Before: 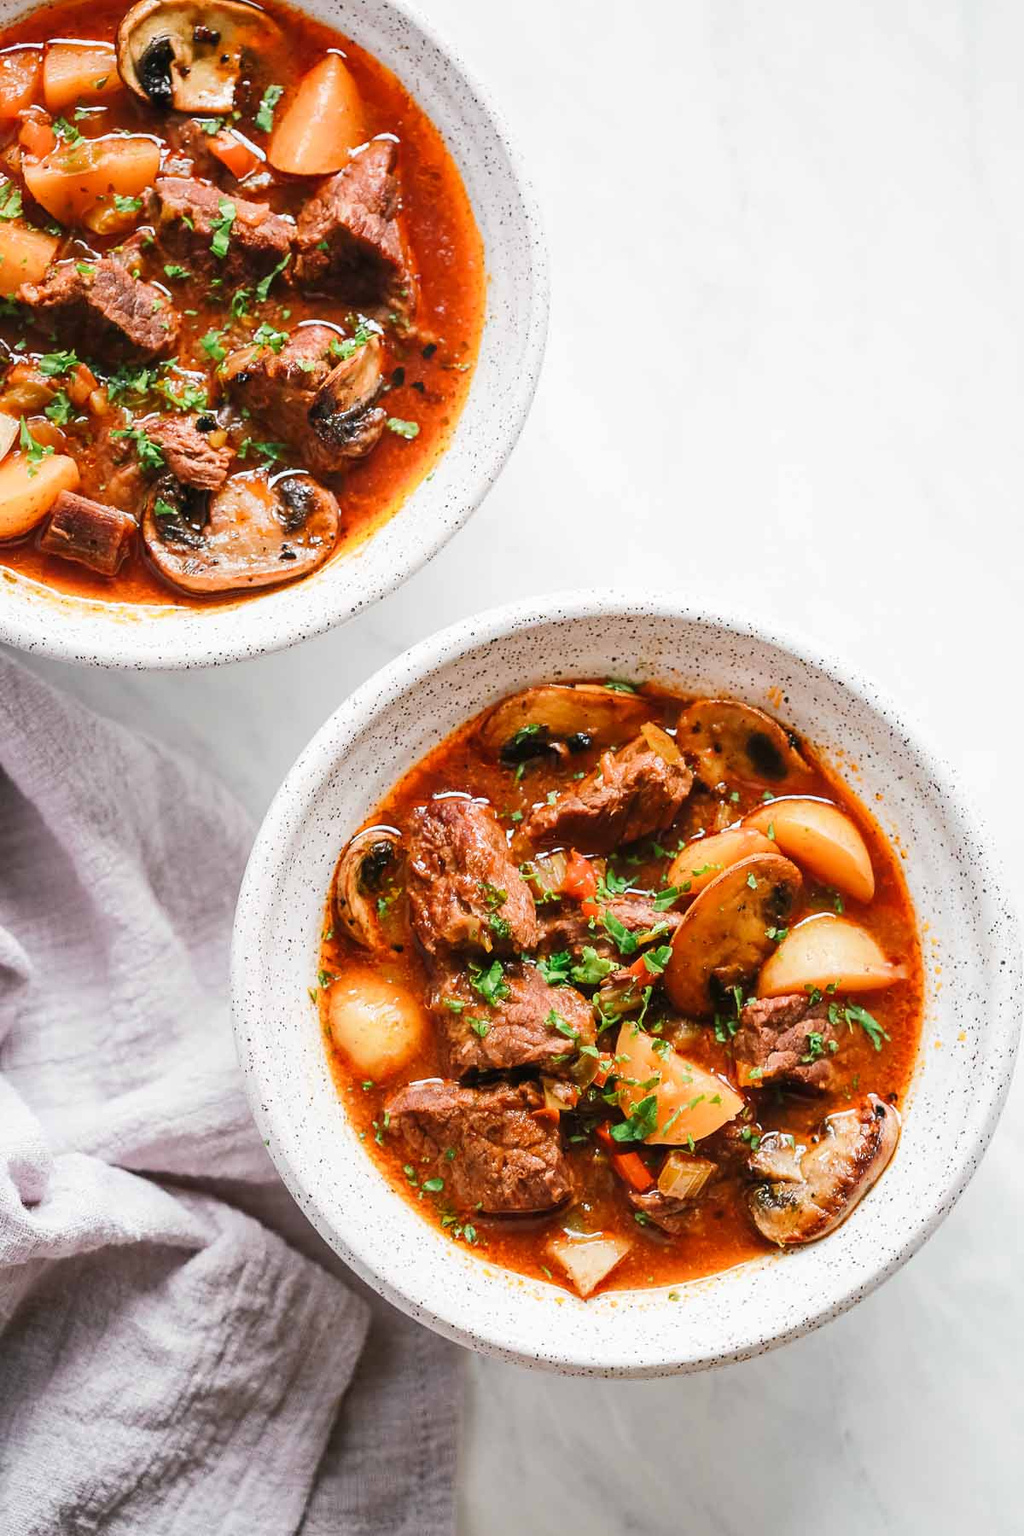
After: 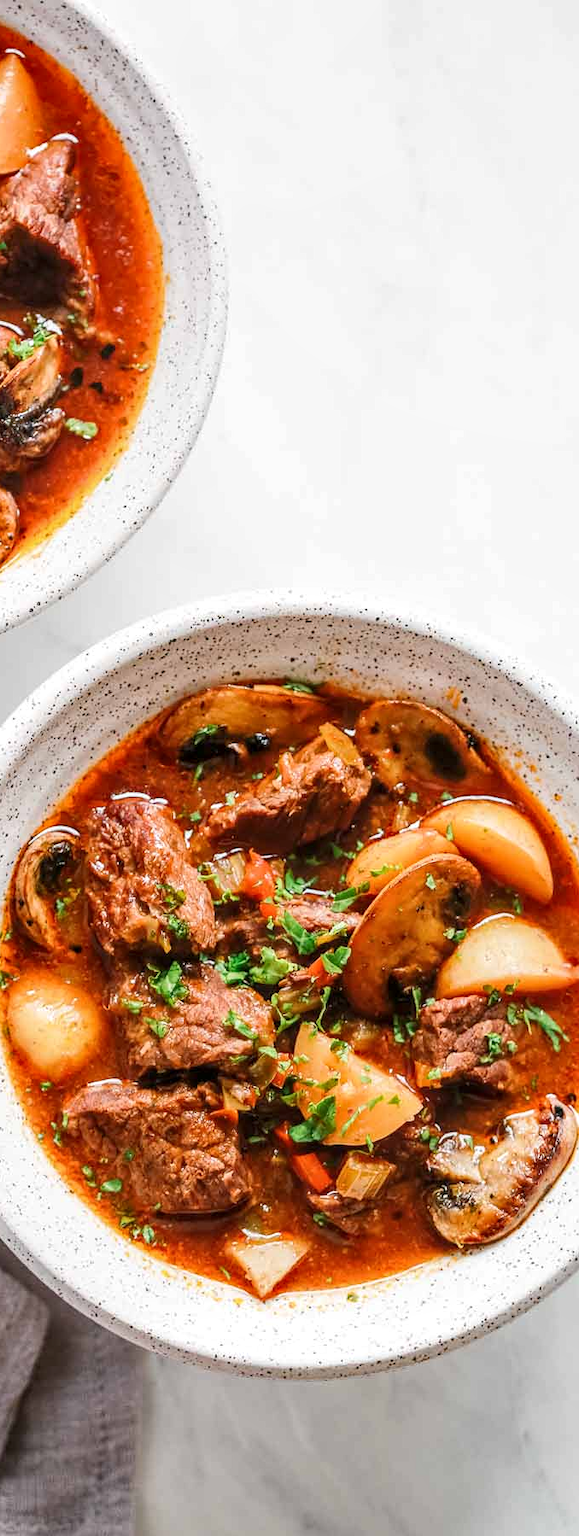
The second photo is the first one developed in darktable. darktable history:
crop: left 31.458%, top 0%, right 11.876%
local contrast: on, module defaults
